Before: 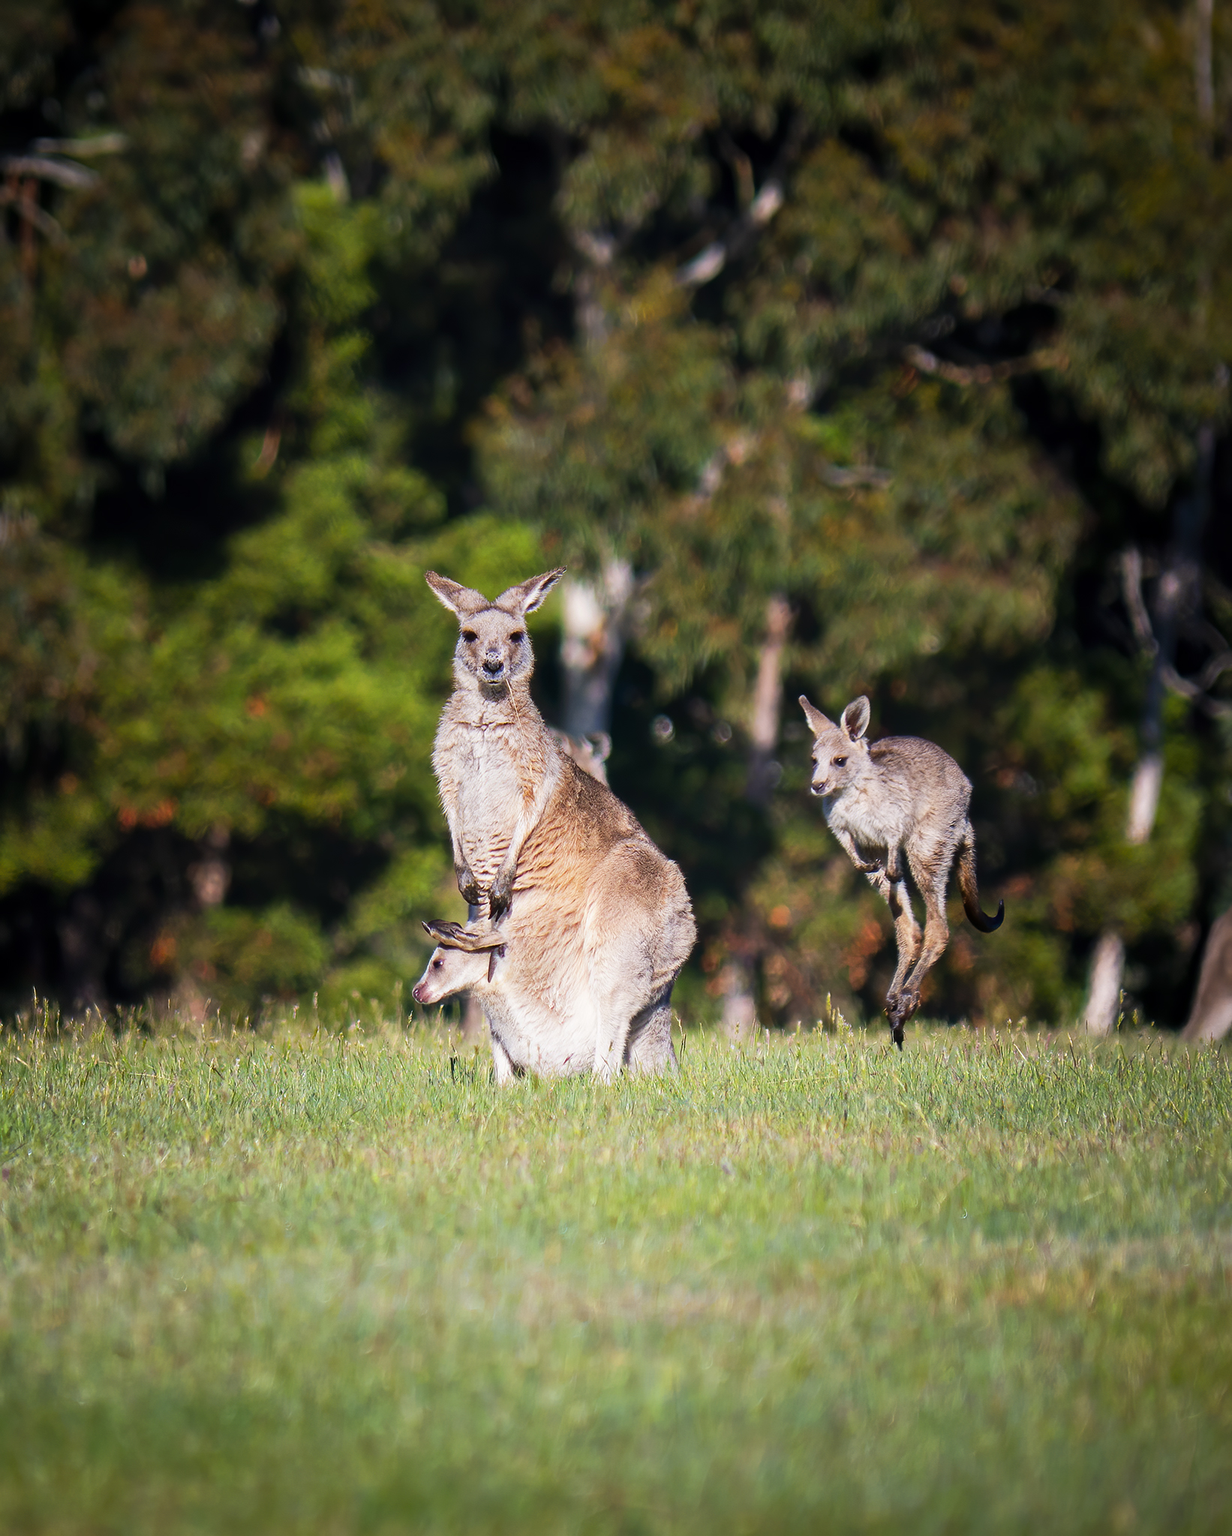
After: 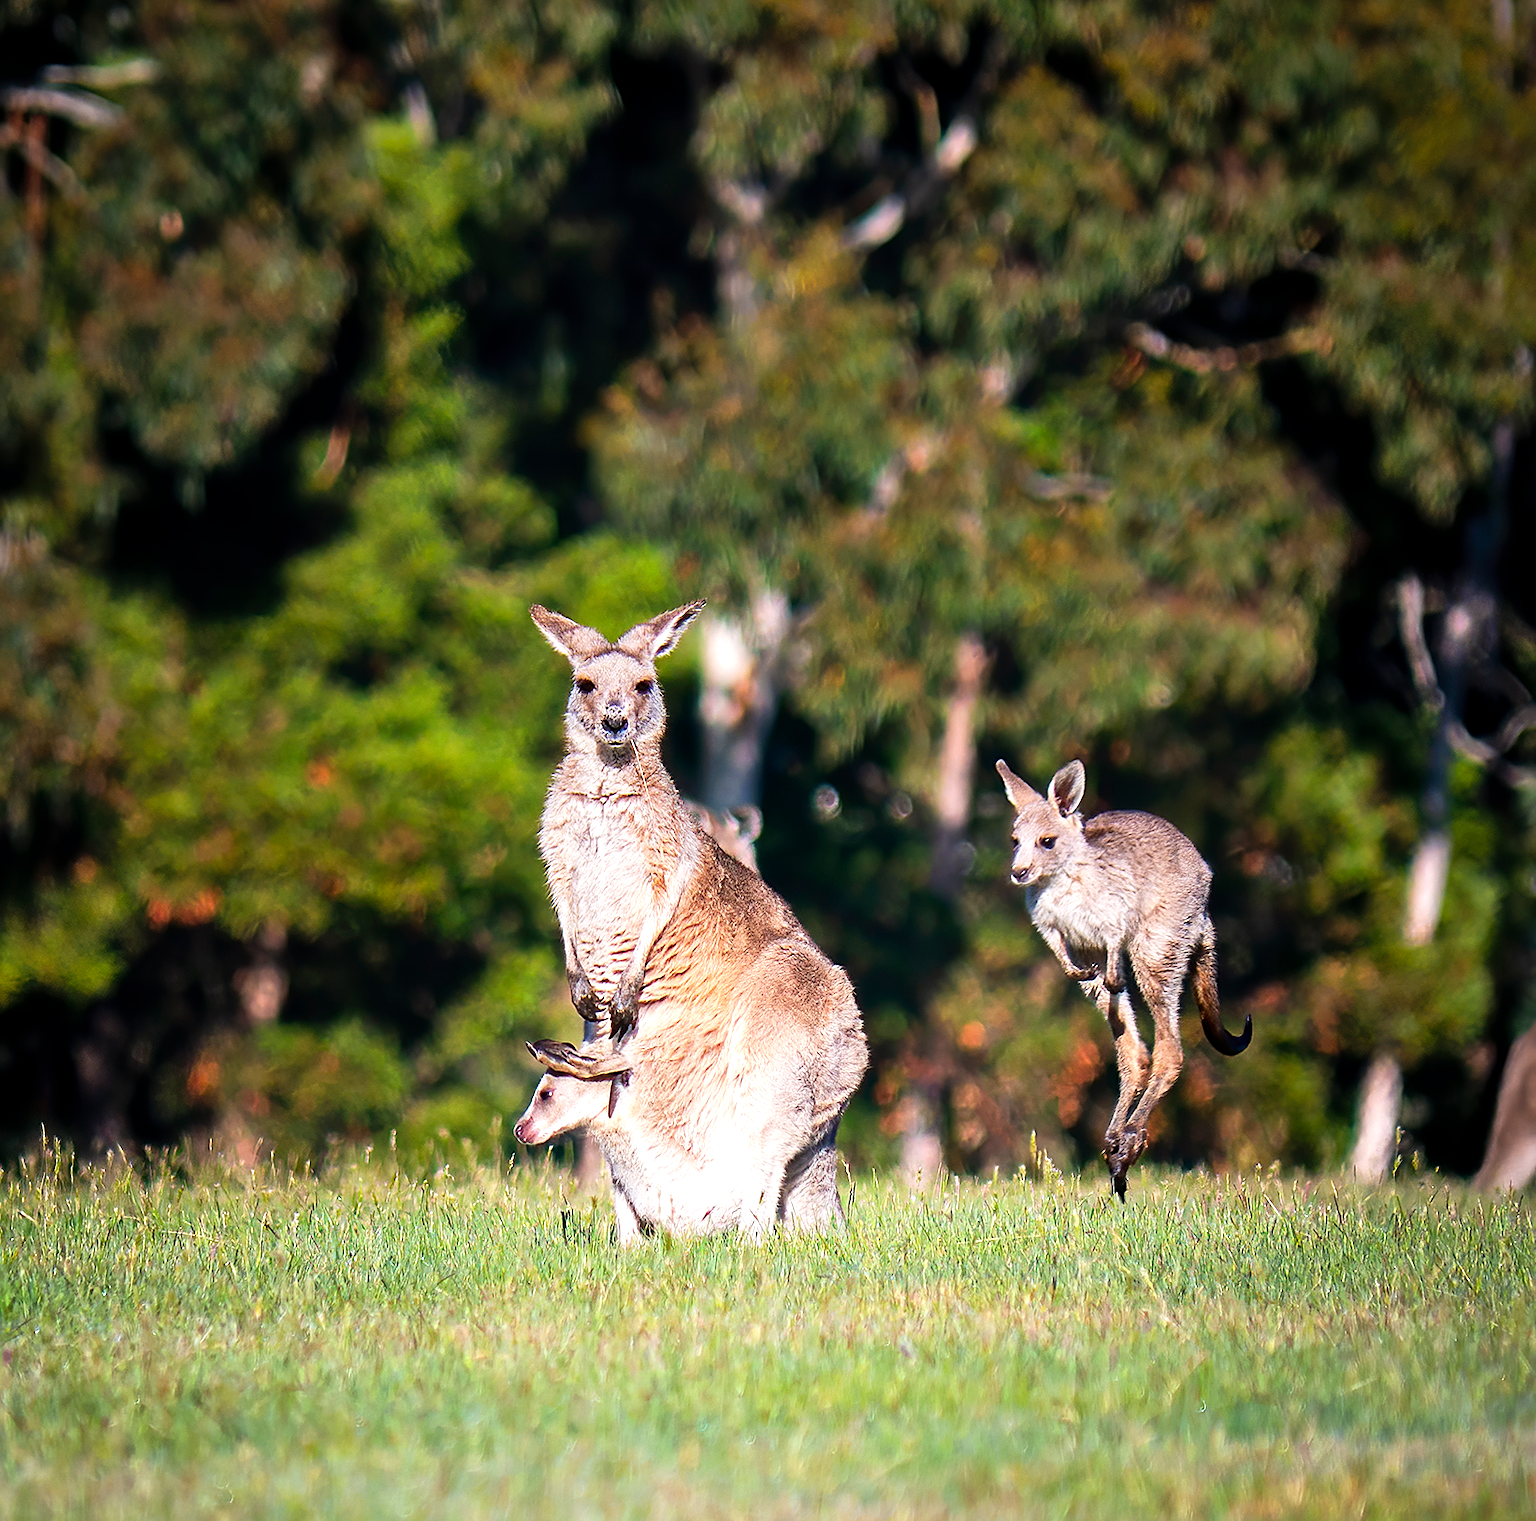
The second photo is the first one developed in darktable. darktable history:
exposure: exposure 0.403 EV, compensate highlight preservation false
crop and rotate: top 5.654%, bottom 14.906%
shadows and highlights: shadows 36.4, highlights -26.67, soften with gaussian
sharpen: on, module defaults
